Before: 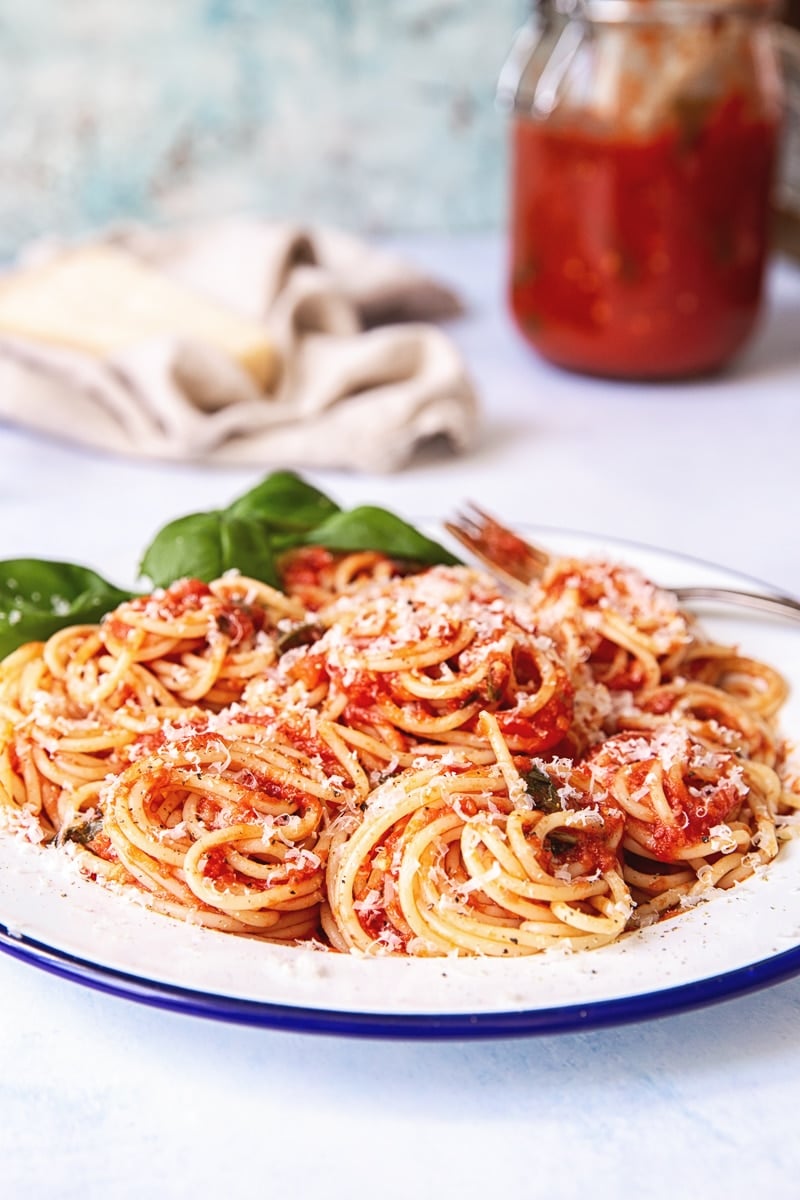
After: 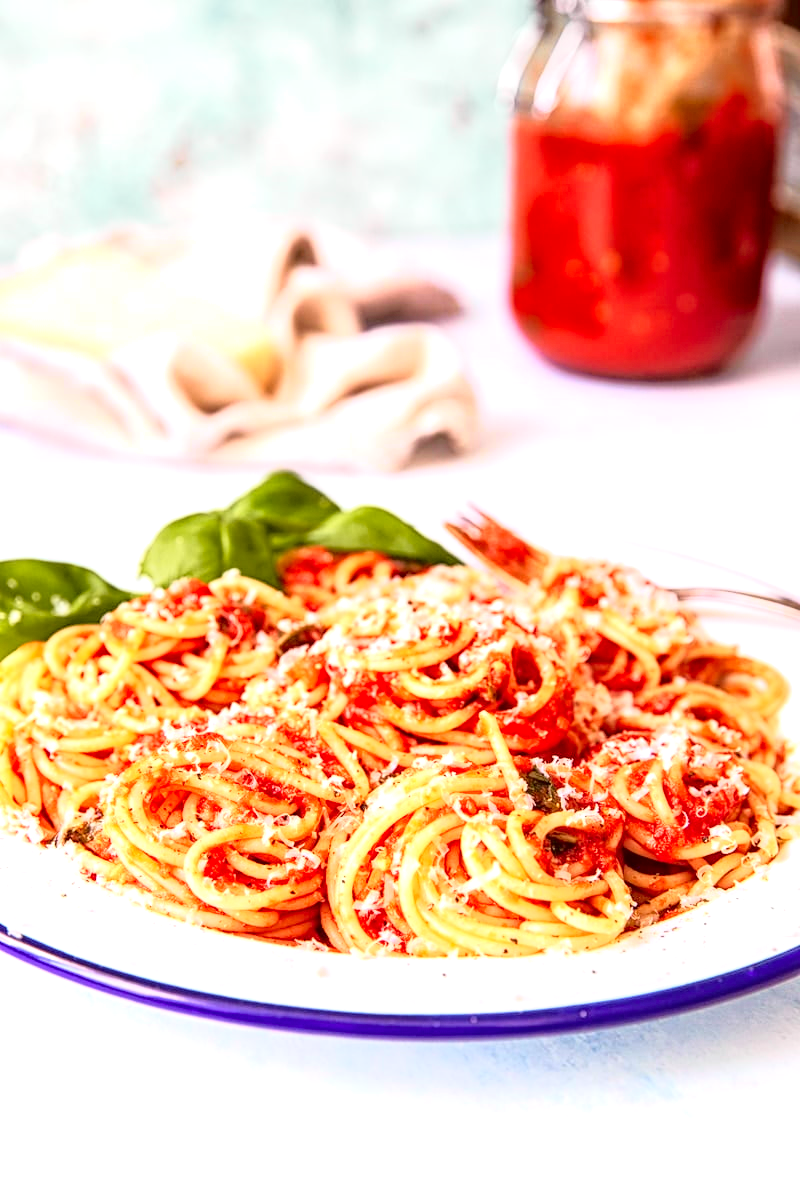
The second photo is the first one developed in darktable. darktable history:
tone curve: curves: ch0 [(0, 0) (0.062, 0.023) (0.168, 0.142) (0.359, 0.44) (0.469, 0.544) (0.634, 0.722) (0.839, 0.909) (0.998, 0.978)]; ch1 [(0, 0) (0.437, 0.453) (0.472, 0.47) (0.502, 0.504) (0.527, 0.546) (0.568, 0.619) (0.608, 0.665) (0.669, 0.748) (0.859, 0.899) (1, 1)]; ch2 [(0, 0) (0.33, 0.301) (0.421, 0.443) (0.473, 0.501) (0.504, 0.504) (0.535, 0.564) (0.575, 0.625) (0.608, 0.676) (1, 1)], color space Lab, independent channels, preserve colors none
exposure: exposure 0.6 EV, compensate highlight preservation false
local contrast: detail 130%
